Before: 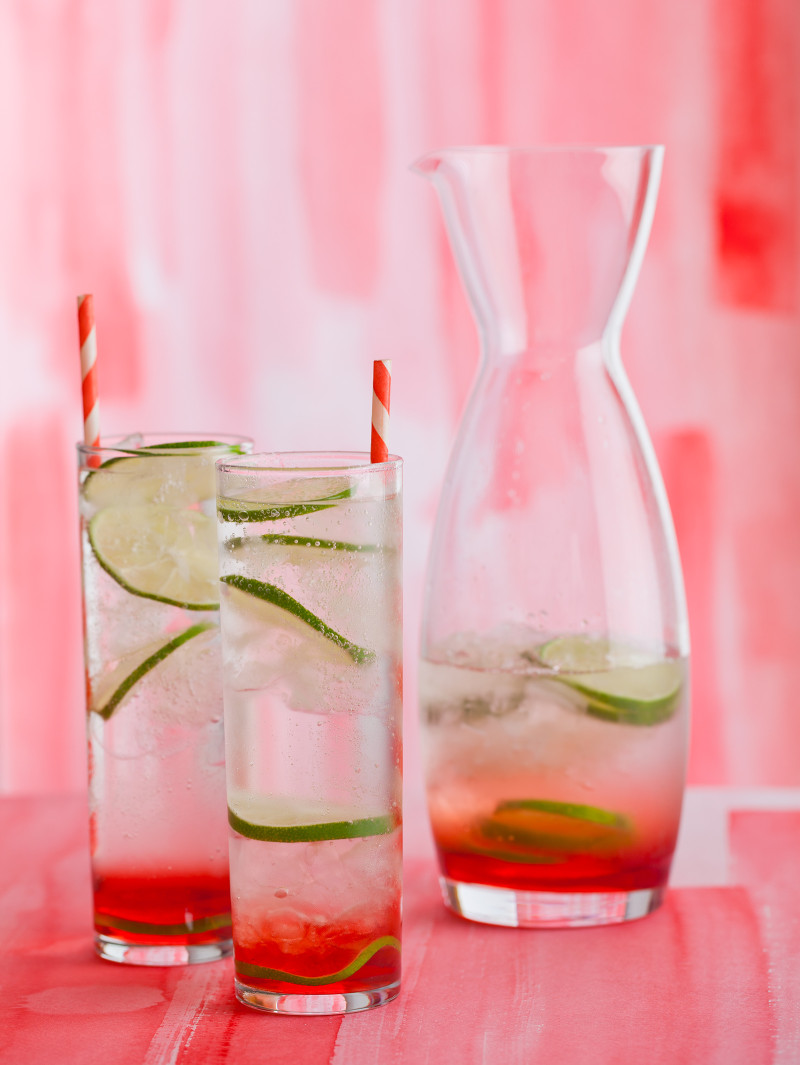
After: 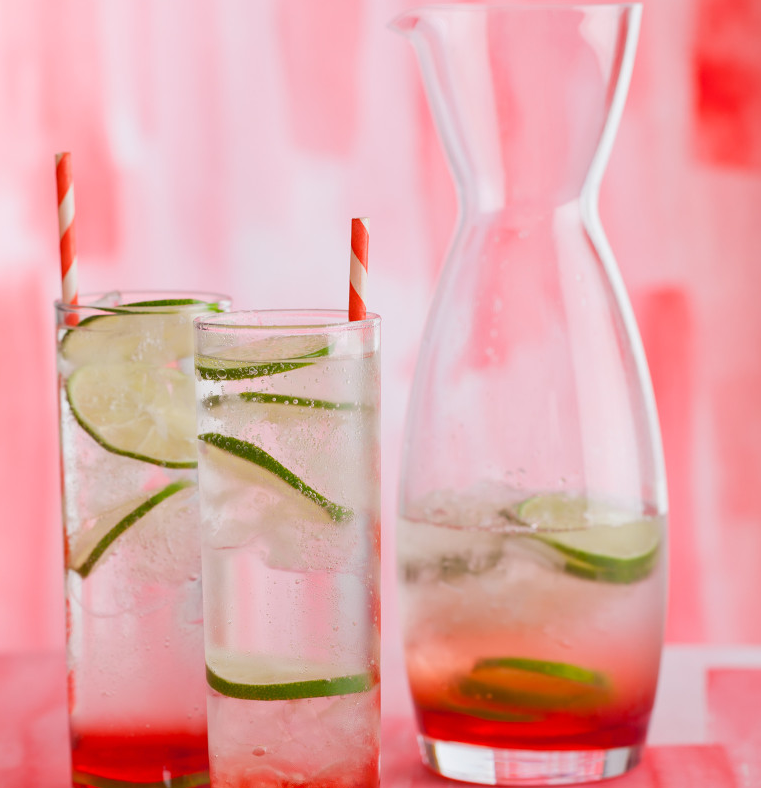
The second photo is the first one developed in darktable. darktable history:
crop and rotate: left 2.862%, top 13.384%, right 1.969%, bottom 12.577%
